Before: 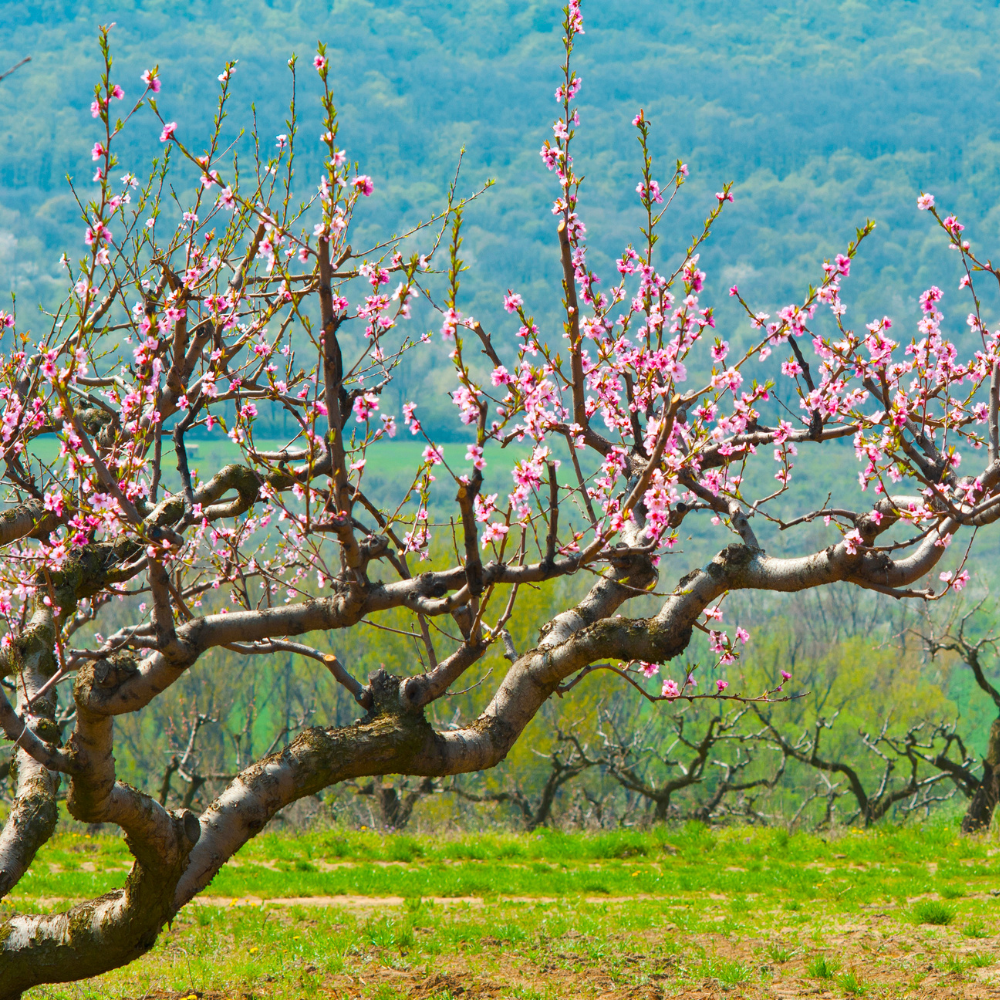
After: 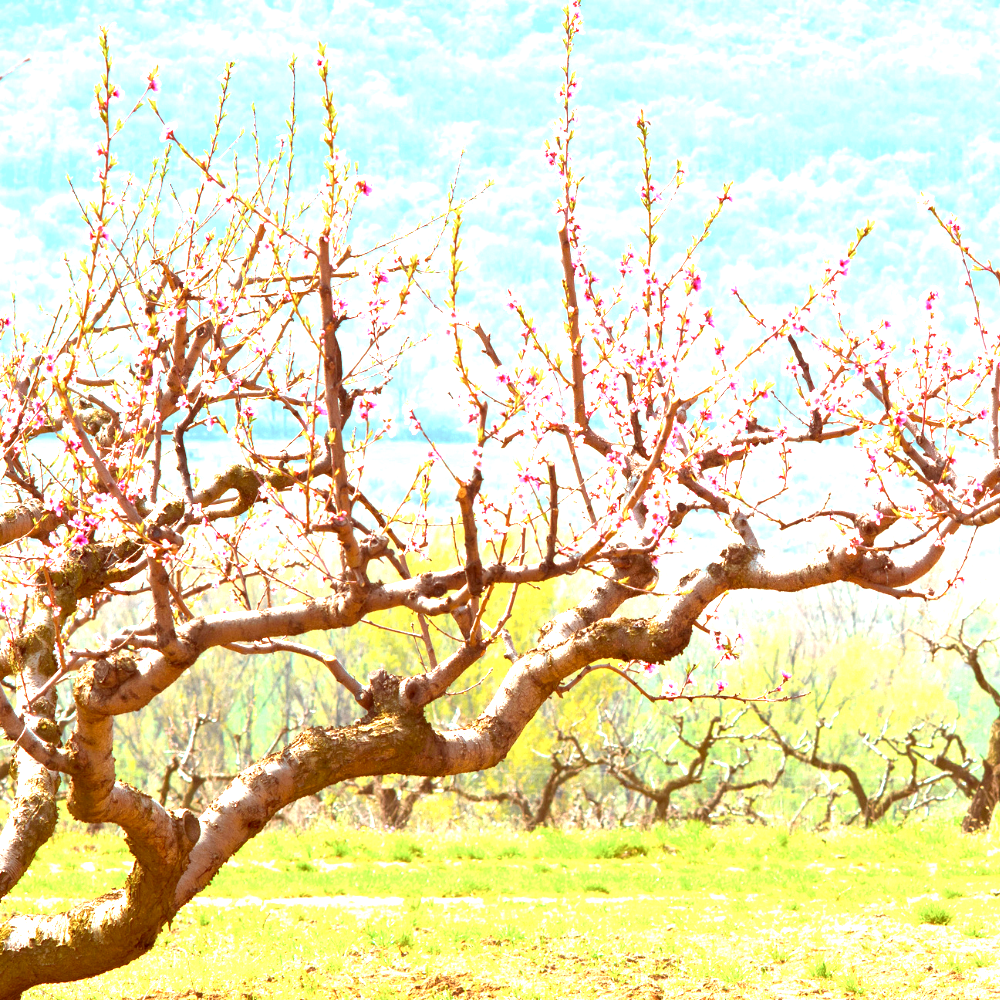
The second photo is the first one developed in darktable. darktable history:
exposure: black level correction 0, exposure 1.976 EV, compensate exposure bias true, compensate highlight preservation false
color correction: highlights a* 9.11, highlights b* 8.59, shadows a* 39.31, shadows b* 39.87, saturation 0.778
